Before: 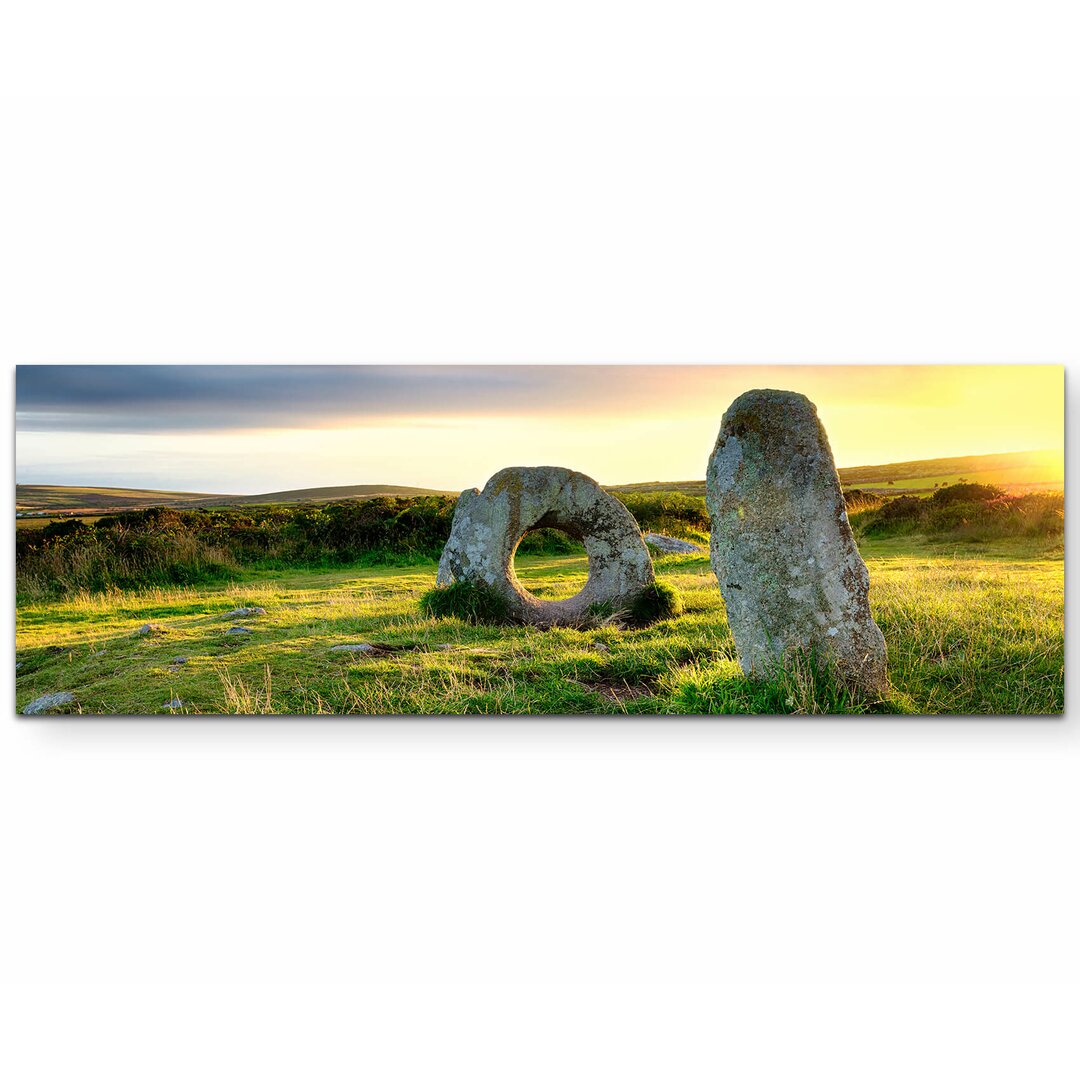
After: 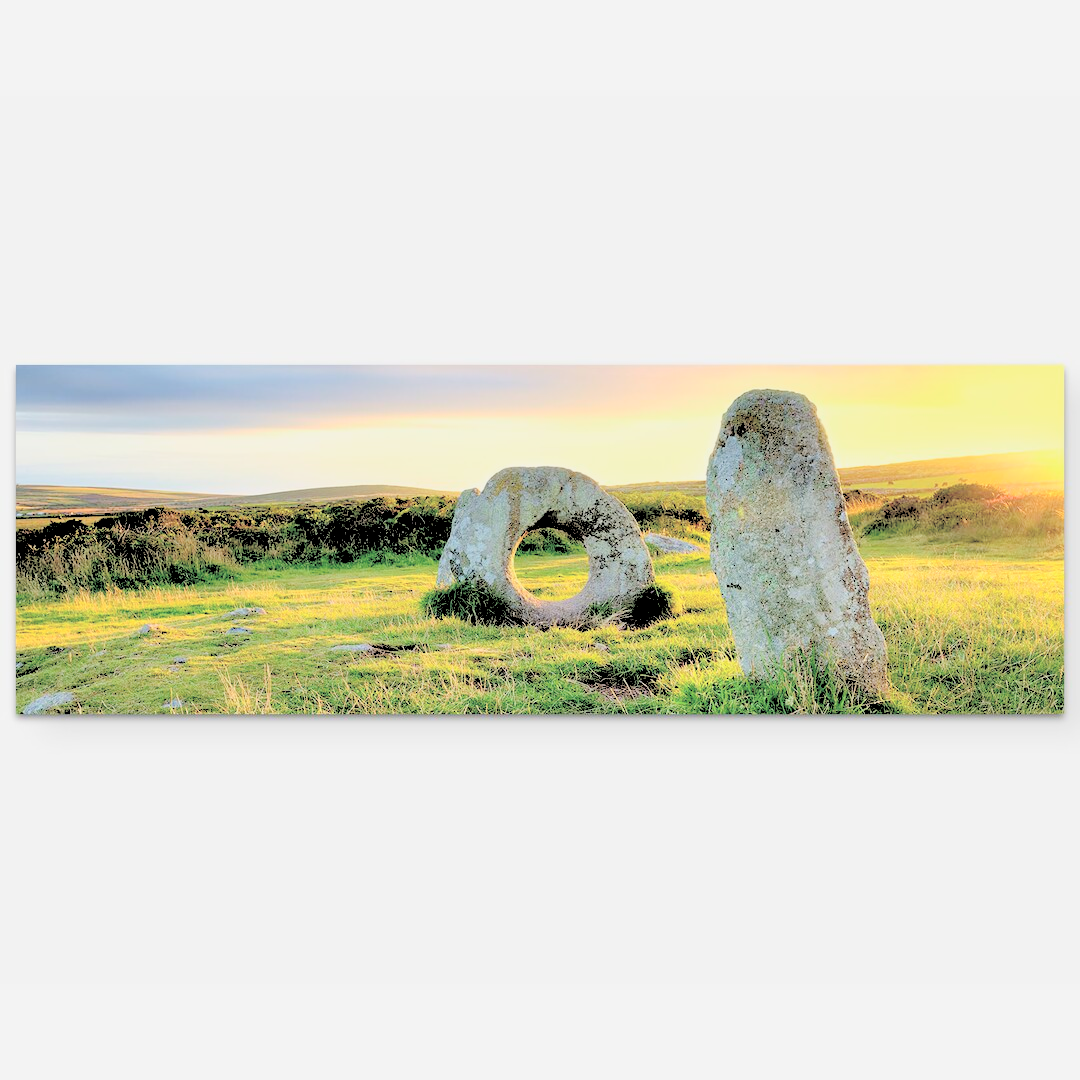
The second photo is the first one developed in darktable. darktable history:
contrast brightness saturation: brightness 0.998
exposure: black level correction 0.011, exposure -0.479 EV, compensate highlight preservation false
